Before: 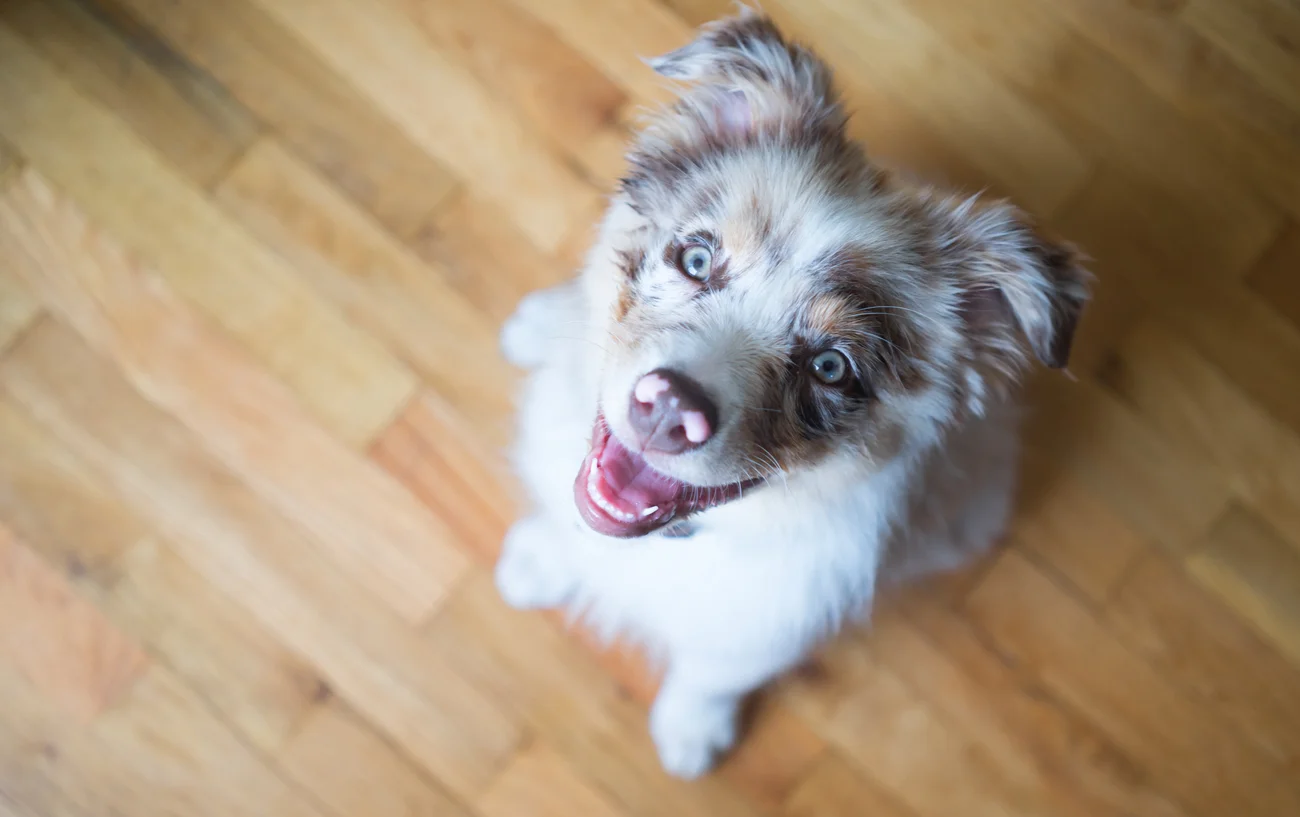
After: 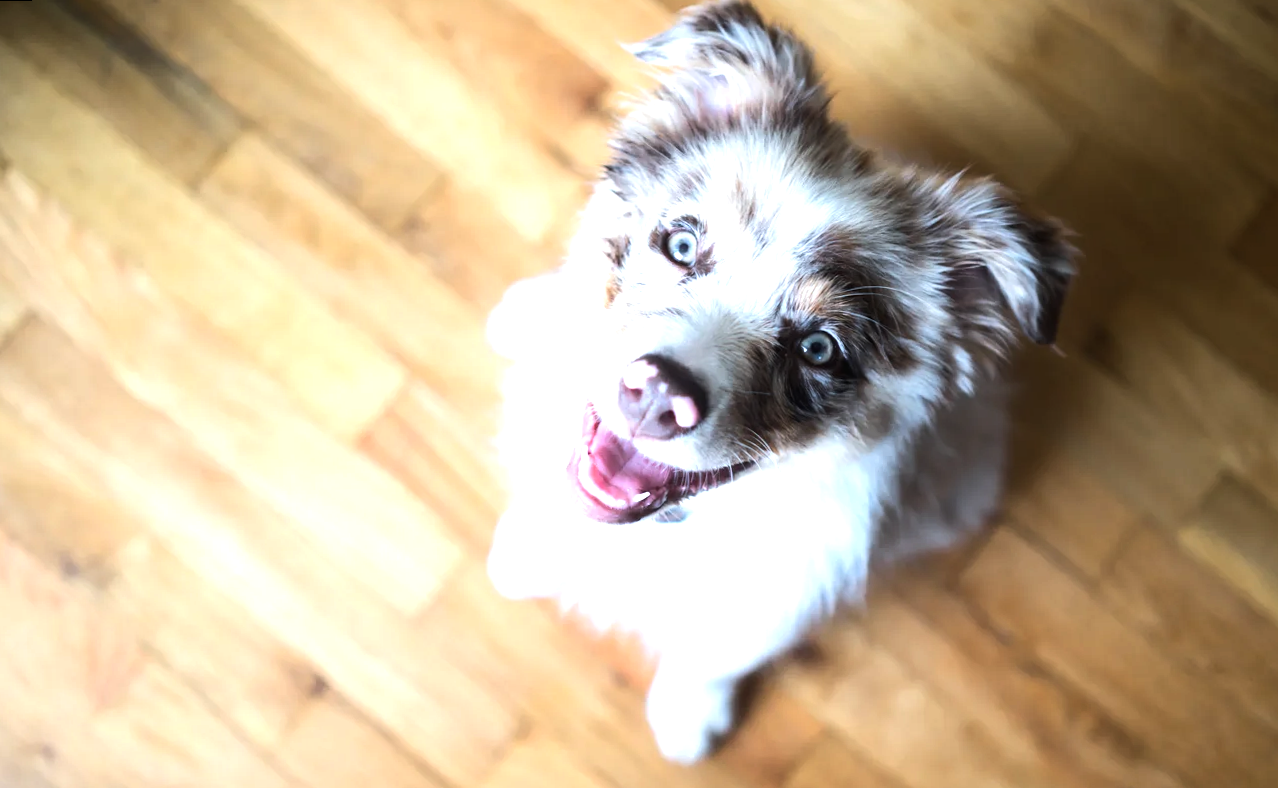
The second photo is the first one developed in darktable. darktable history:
tone equalizer: -8 EV -1.08 EV, -7 EV -1.01 EV, -6 EV -0.867 EV, -5 EV -0.578 EV, -3 EV 0.578 EV, -2 EV 0.867 EV, -1 EV 1.01 EV, +0 EV 1.08 EV, edges refinement/feathering 500, mask exposure compensation -1.57 EV, preserve details no
rotate and perspective: rotation -1.42°, crop left 0.016, crop right 0.984, crop top 0.035, crop bottom 0.965
